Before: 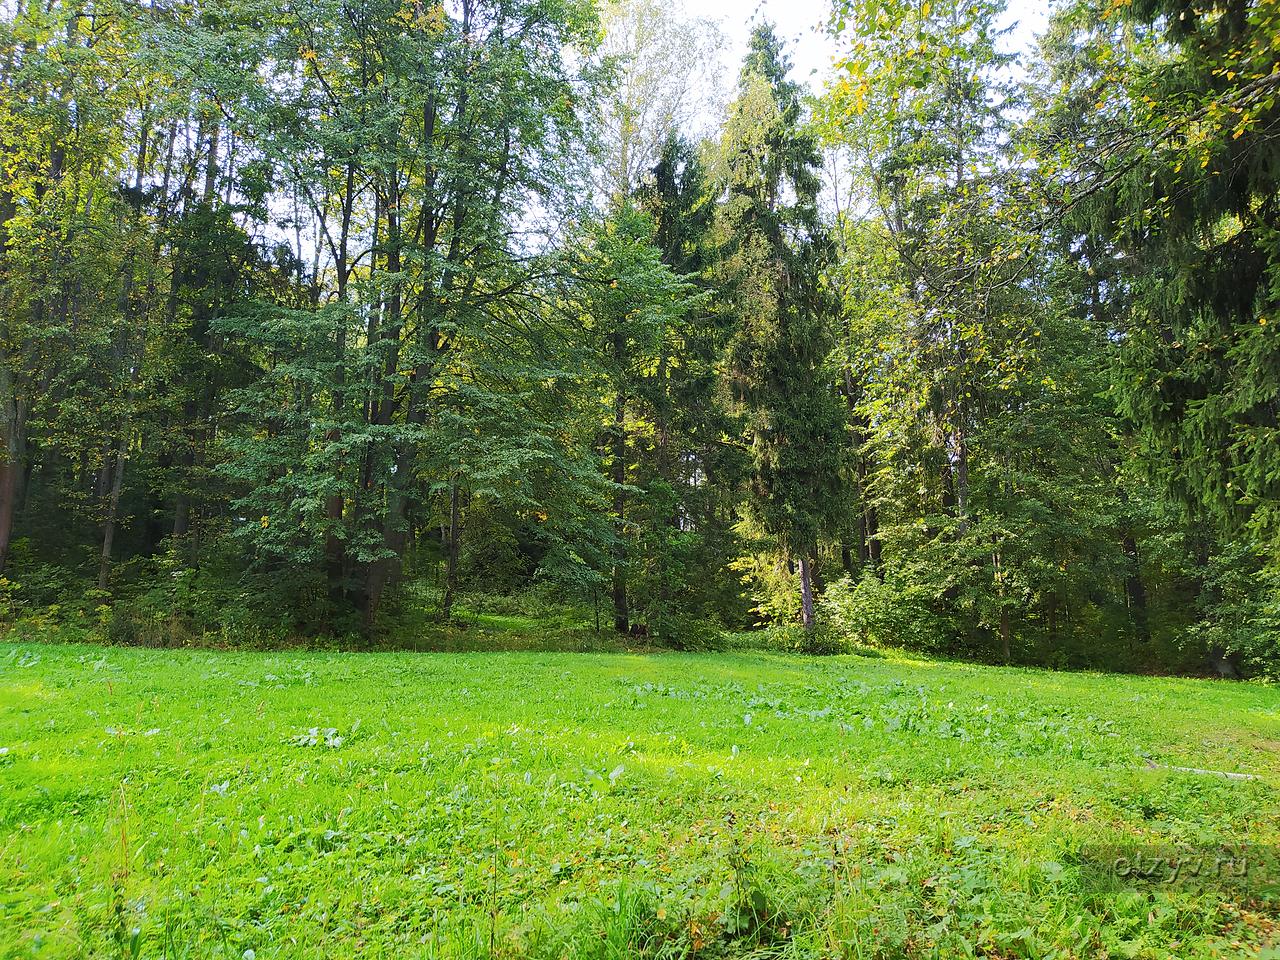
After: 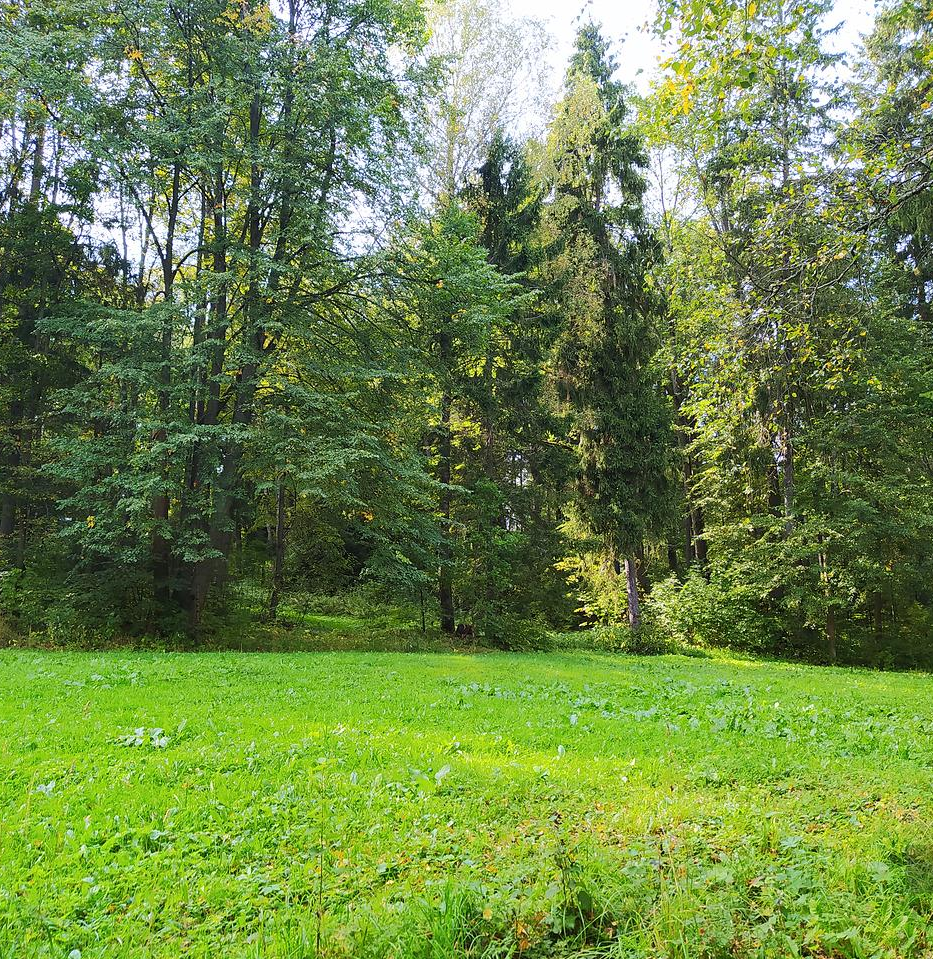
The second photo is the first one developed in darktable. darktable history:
crop: left 13.6%, top 0%, right 13.498%
